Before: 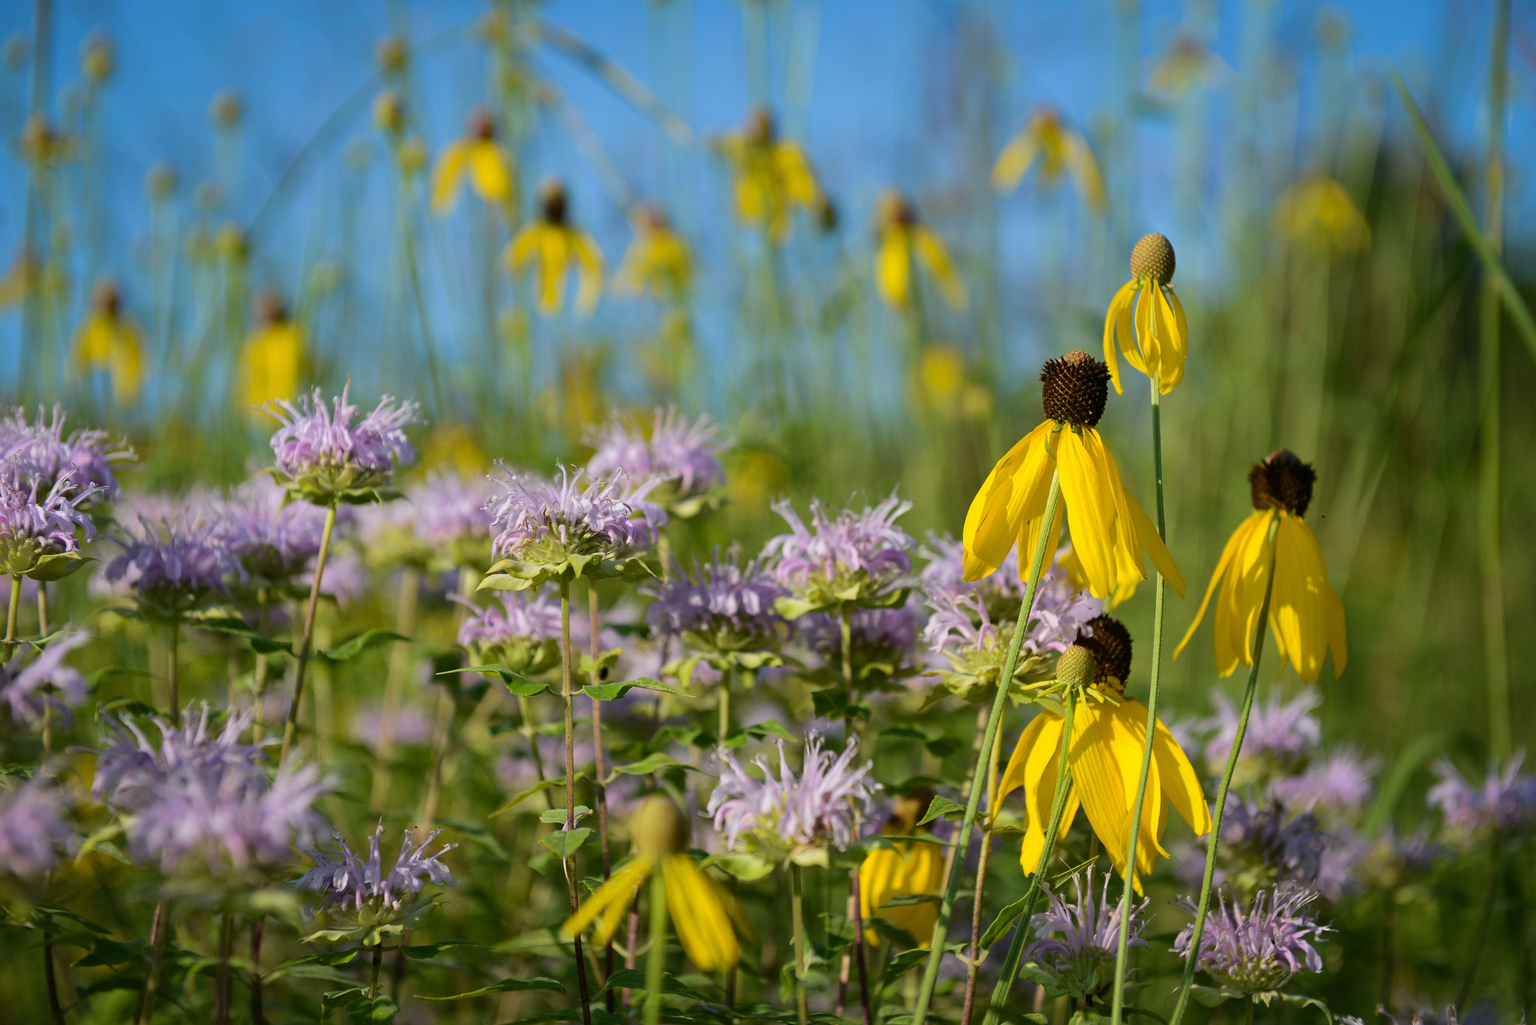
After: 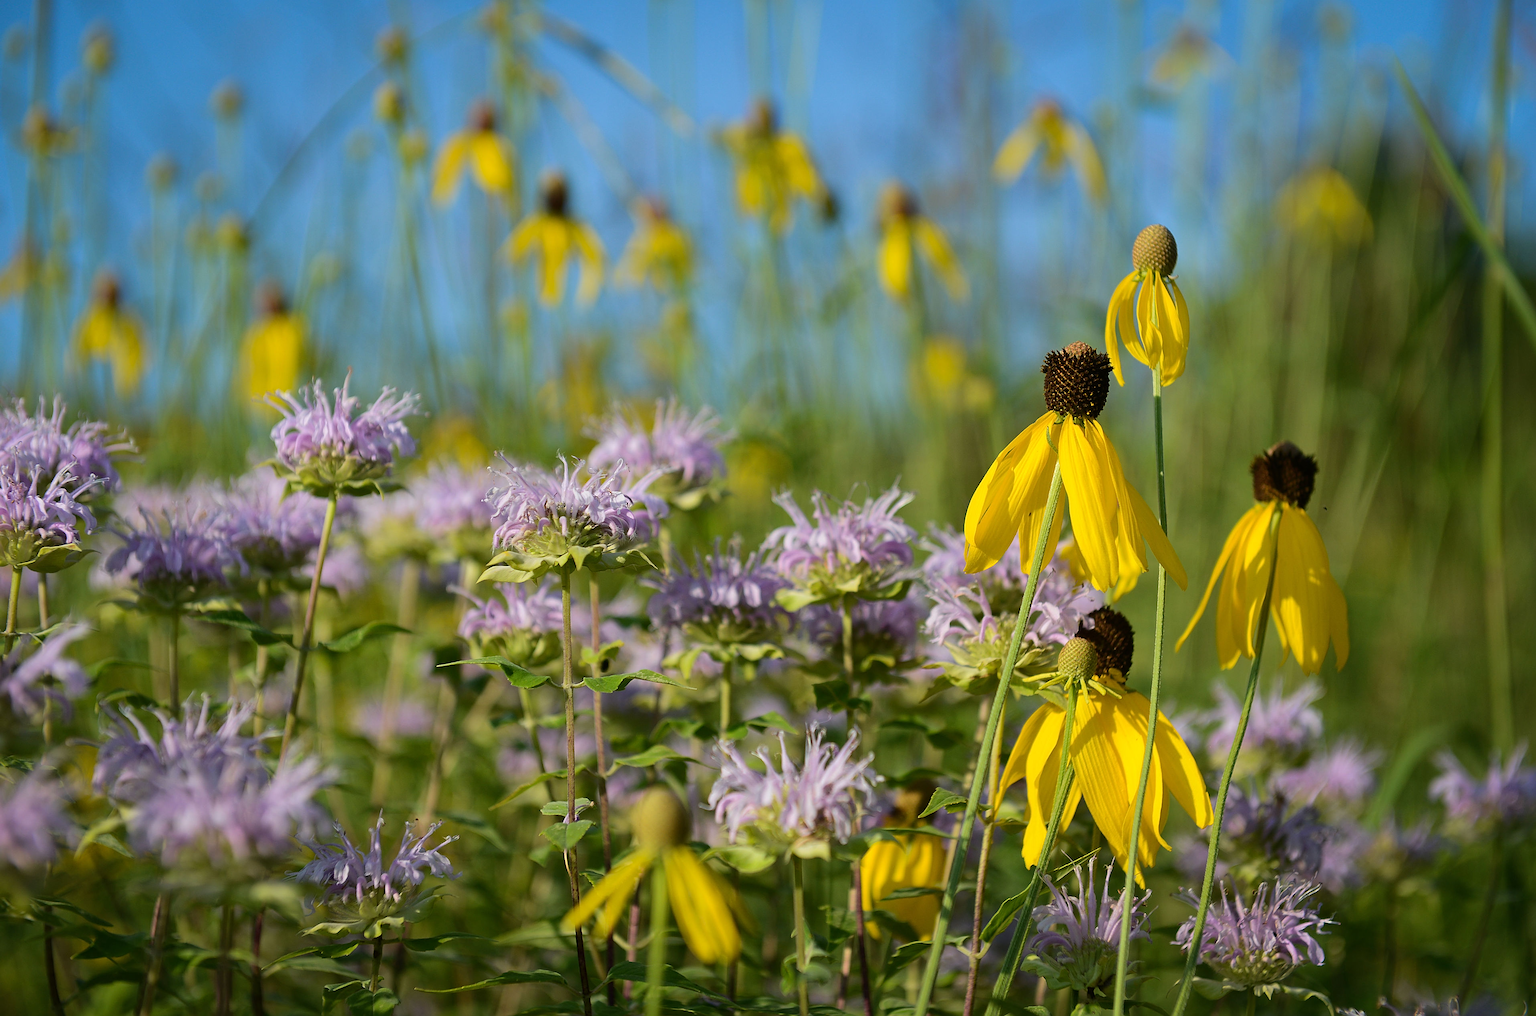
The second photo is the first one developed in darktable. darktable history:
crop: top 0.92%, right 0.116%
sharpen: on, module defaults
